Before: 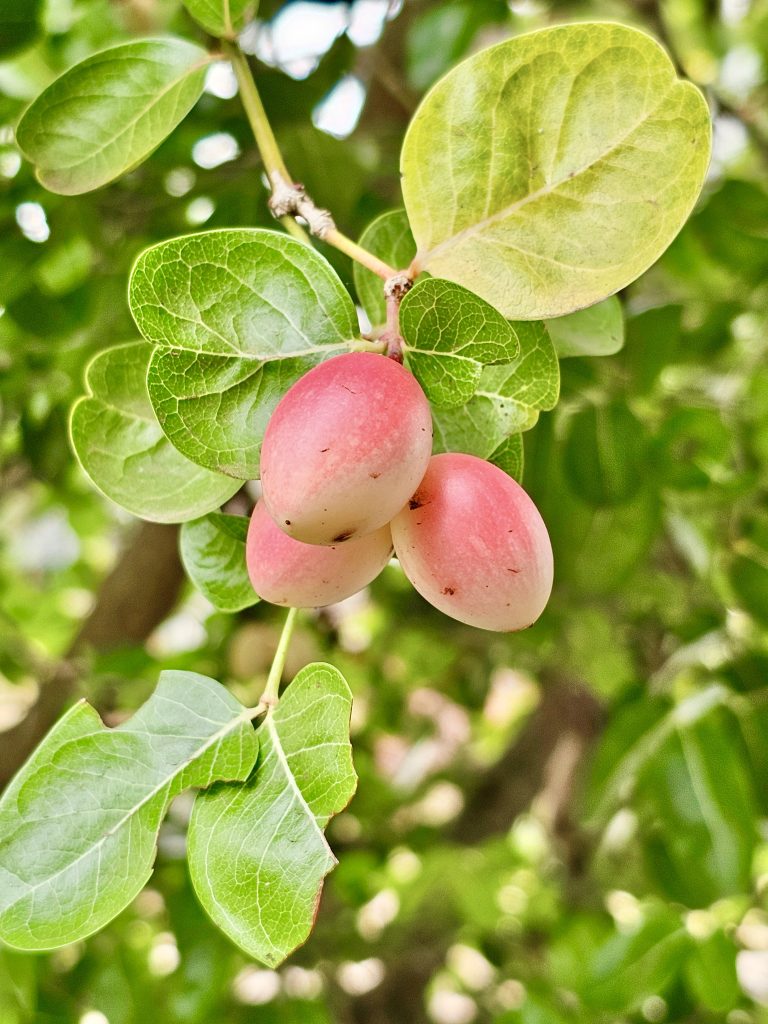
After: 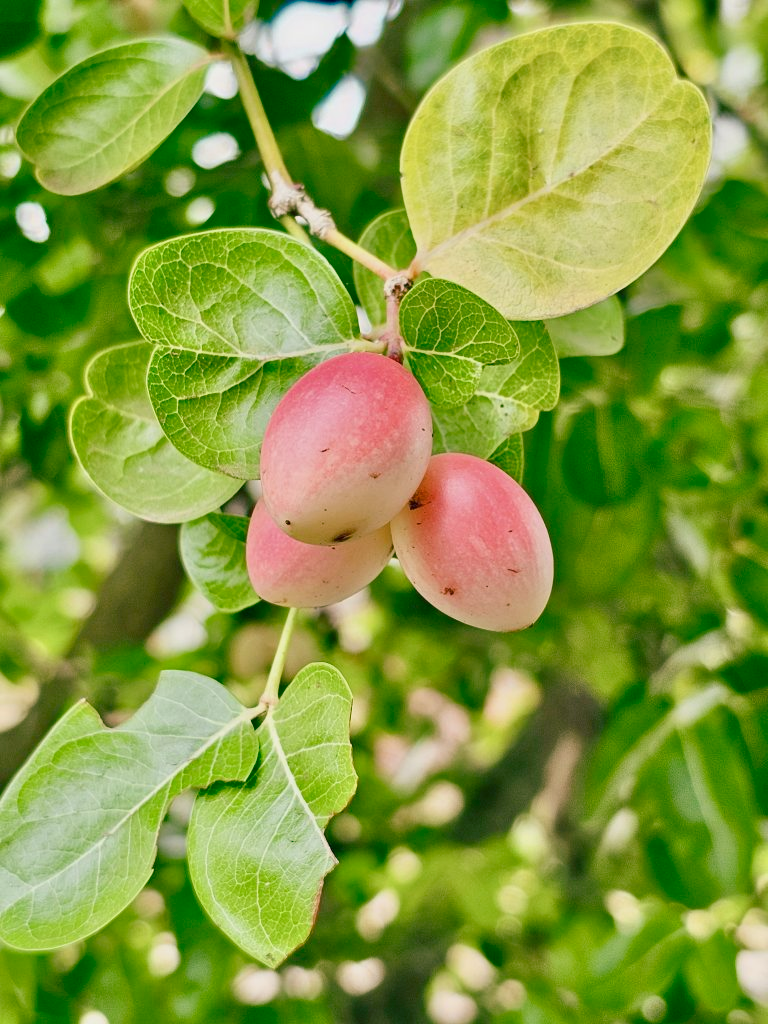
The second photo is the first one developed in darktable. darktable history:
color balance rgb: shadows lift › luminance -29.063%, shadows lift › chroma 10.081%, shadows lift › hue 228.69°, perceptual saturation grading › global saturation 15.172%, perceptual saturation grading › highlights -19.136%, perceptual saturation grading › shadows 19.308%, contrast -9.651%
